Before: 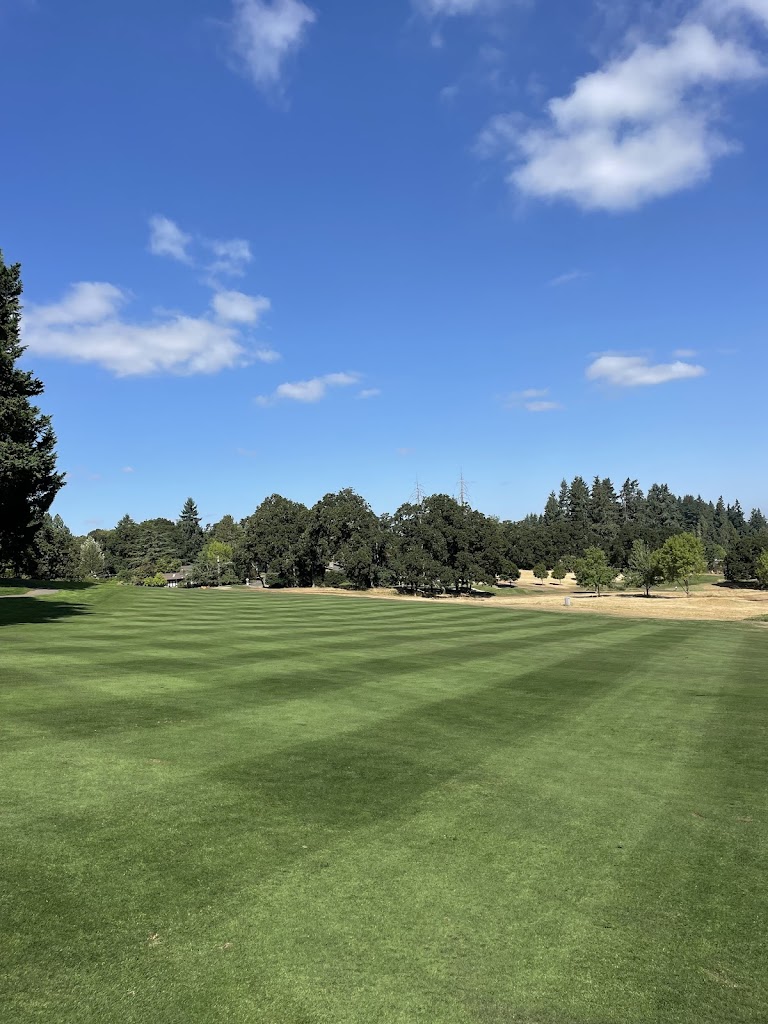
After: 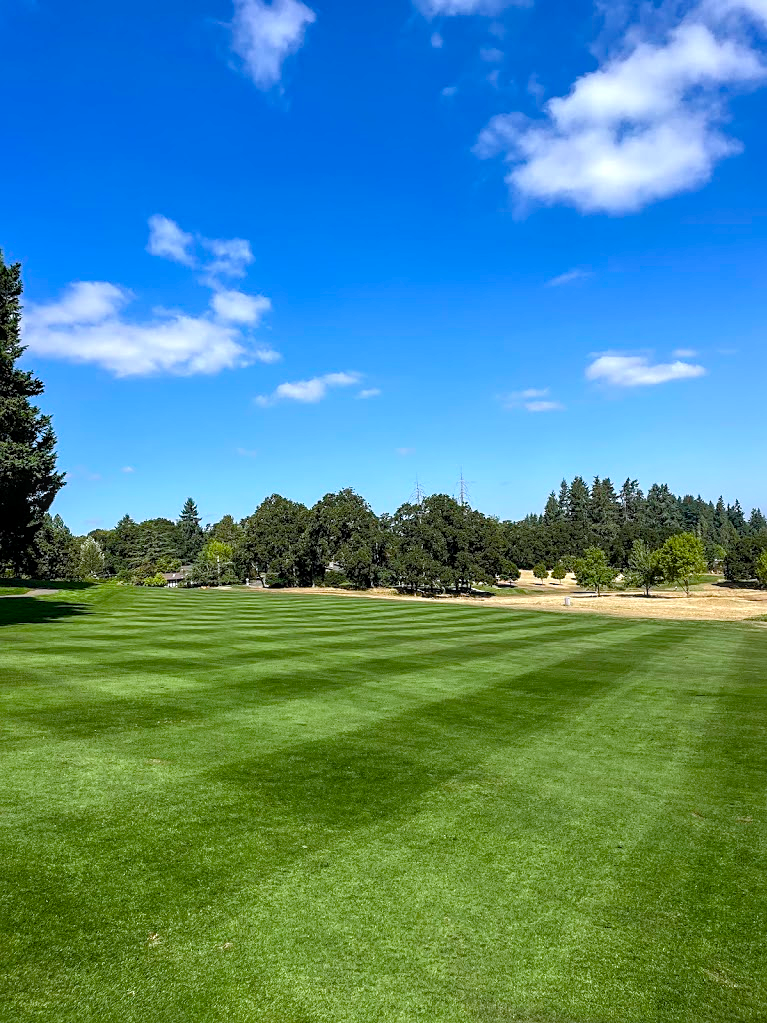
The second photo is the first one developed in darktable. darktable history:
local contrast: on, module defaults
color balance rgb: highlights gain › luminance 16.385%, highlights gain › chroma 2.864%, highlights gain › hue 262.83°, perceptual saturation grading › global saturation 20%, perceptual saturation grading › highlights -25.649%, perceptual saturation grading › shadows 49.794%, global vibrance 20%
crop: left 0.045%
sharpen: amount 0.216
